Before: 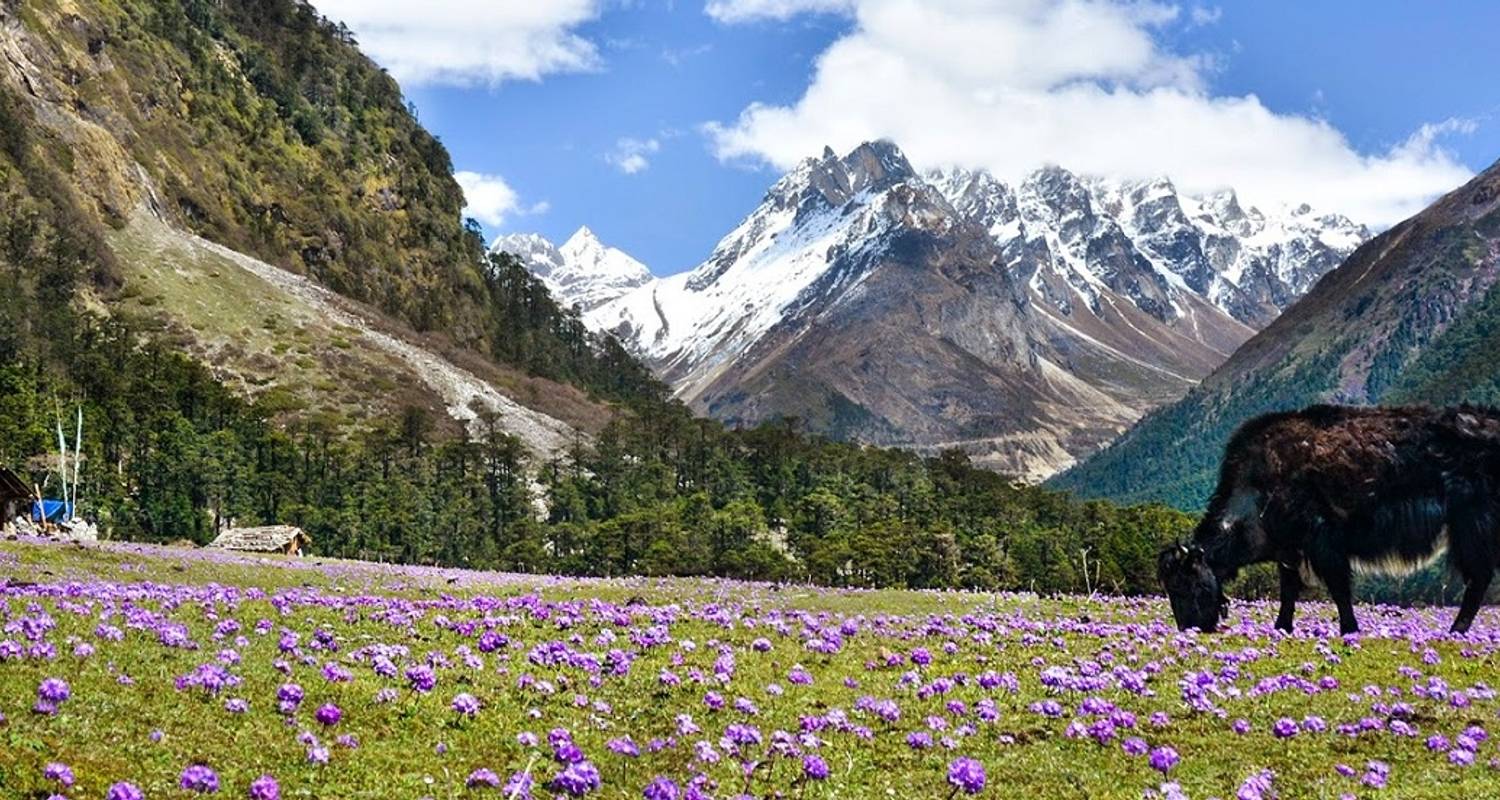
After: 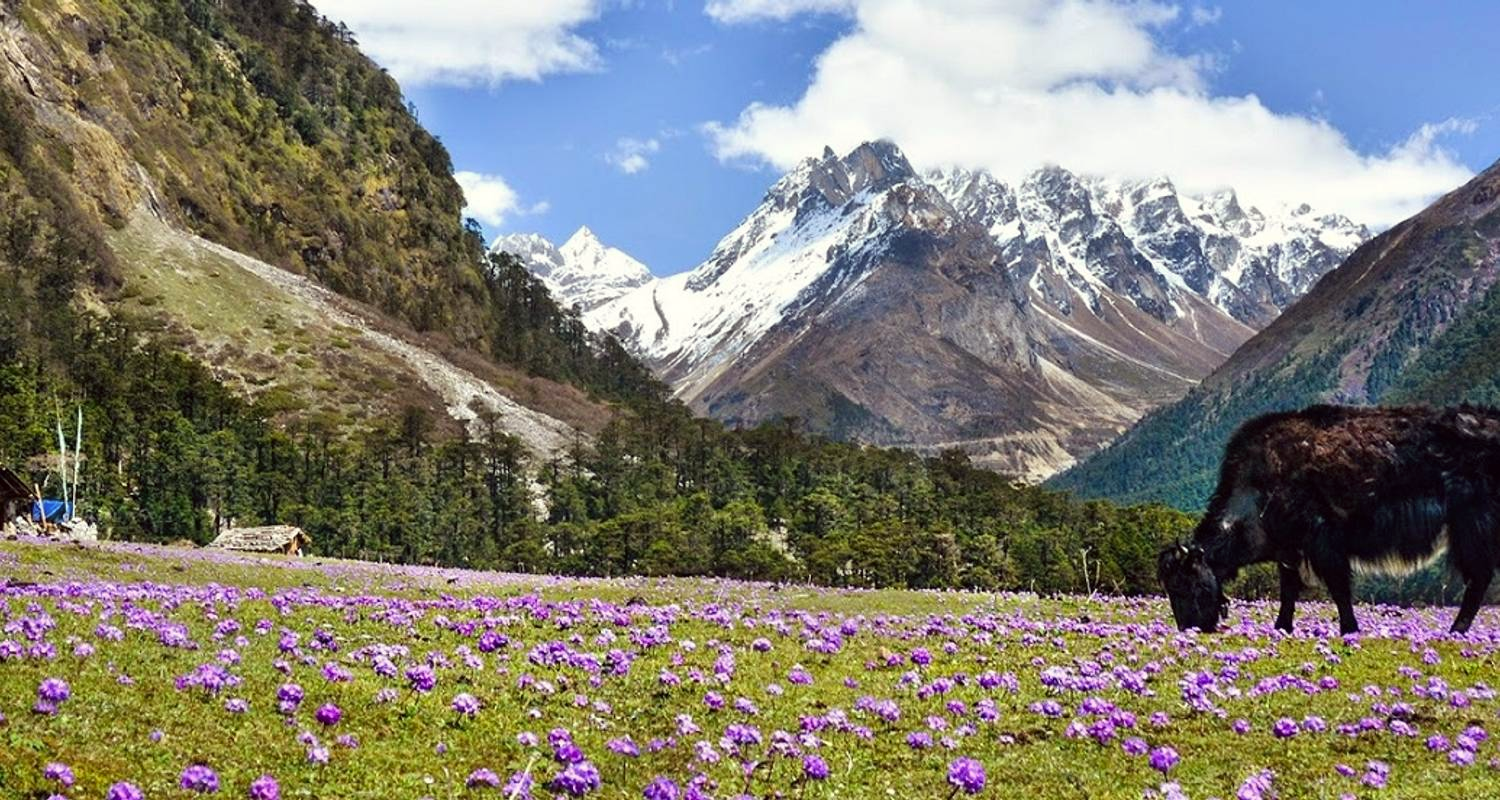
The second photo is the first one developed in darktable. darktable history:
color correction: highlights a* -1.13, highlights b* 4.48, shadows a* 3.56
